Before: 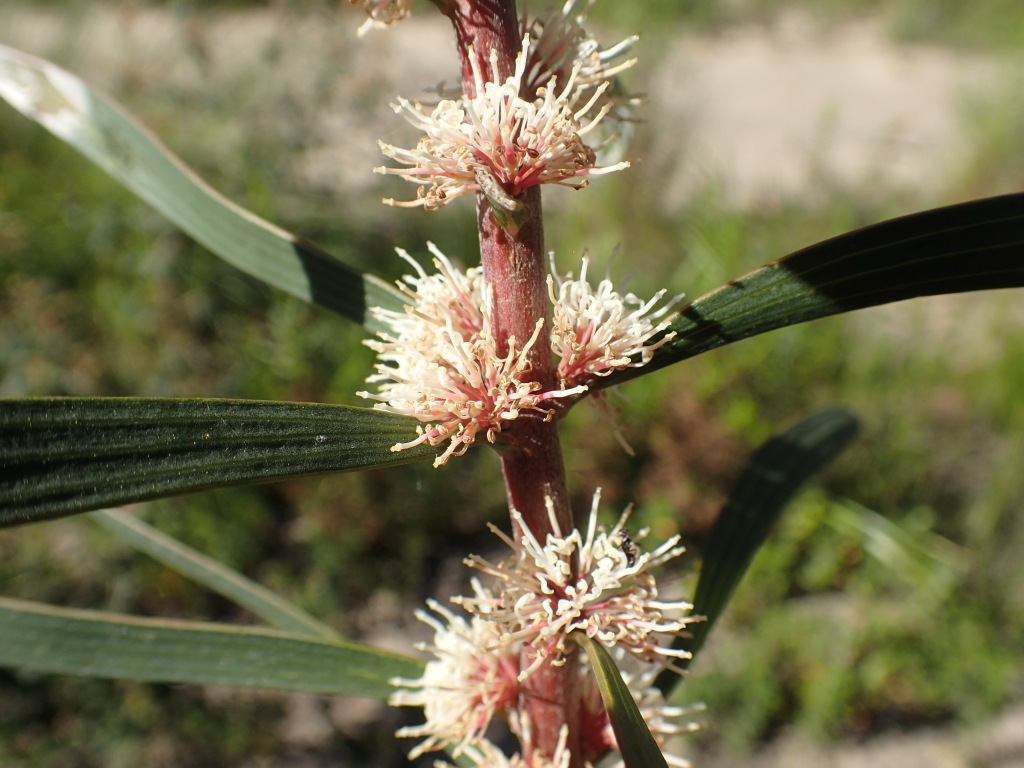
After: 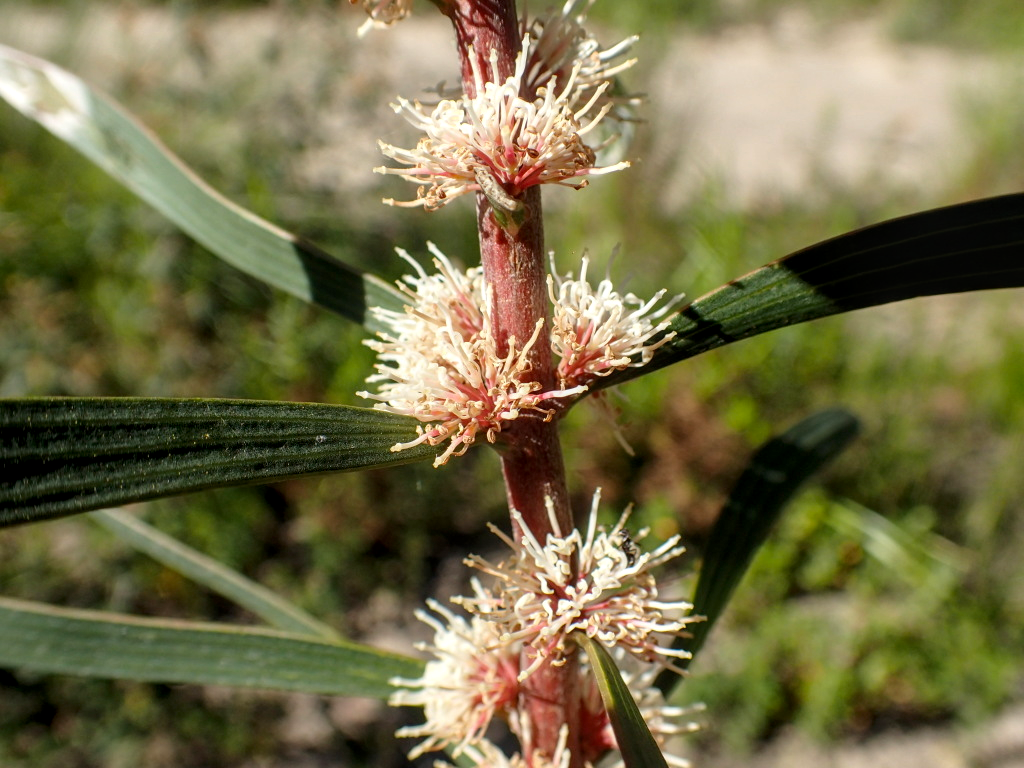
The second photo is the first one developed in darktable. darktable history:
local contrast: on, module defaults
contrast brightness saturation: saturation 0.123
